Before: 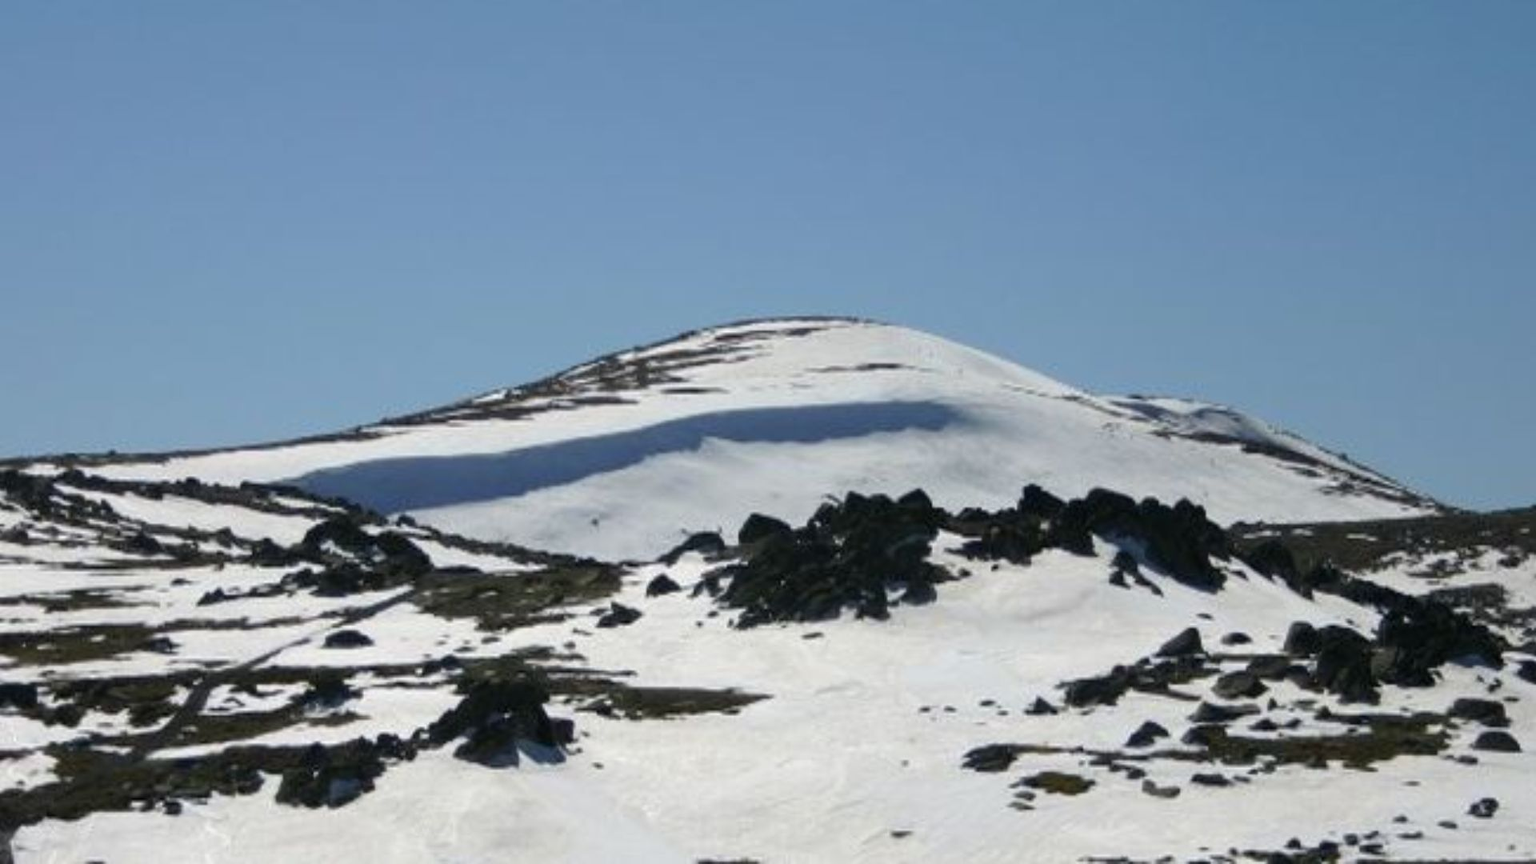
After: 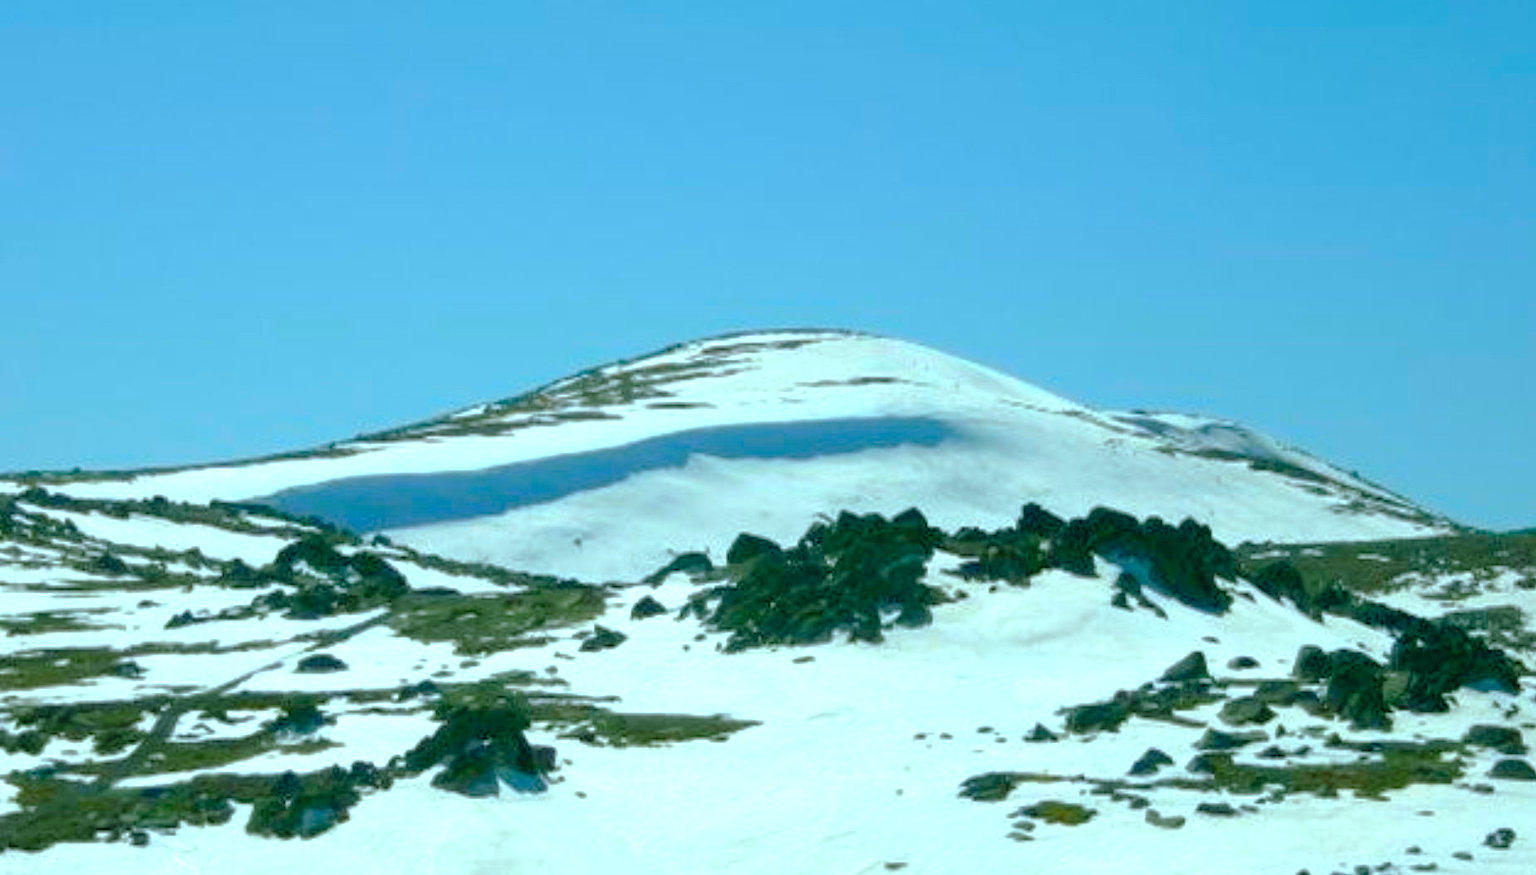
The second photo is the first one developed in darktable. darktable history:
crop and rotate: left 2.536%, right 1.107%, bottom 2.246%
exposure: exposure 0.515 EV, compensate highlight preservation false
tone curve: curves: ch0 [(0, 0) (0.004, 0.008) (0.077, 0.156) (0.169, 0.29) (0.774, 0.774) (1, 1)], color space Lab, linked channels, preserve colors none
color balance rgb: shadows lift › chroma 11.71%, shadows lift › hue 133.46°, highlights gain › chroma 4%, highlights gain › hue 200.2°, perceptual saturation grading › global saturation 18.05%
